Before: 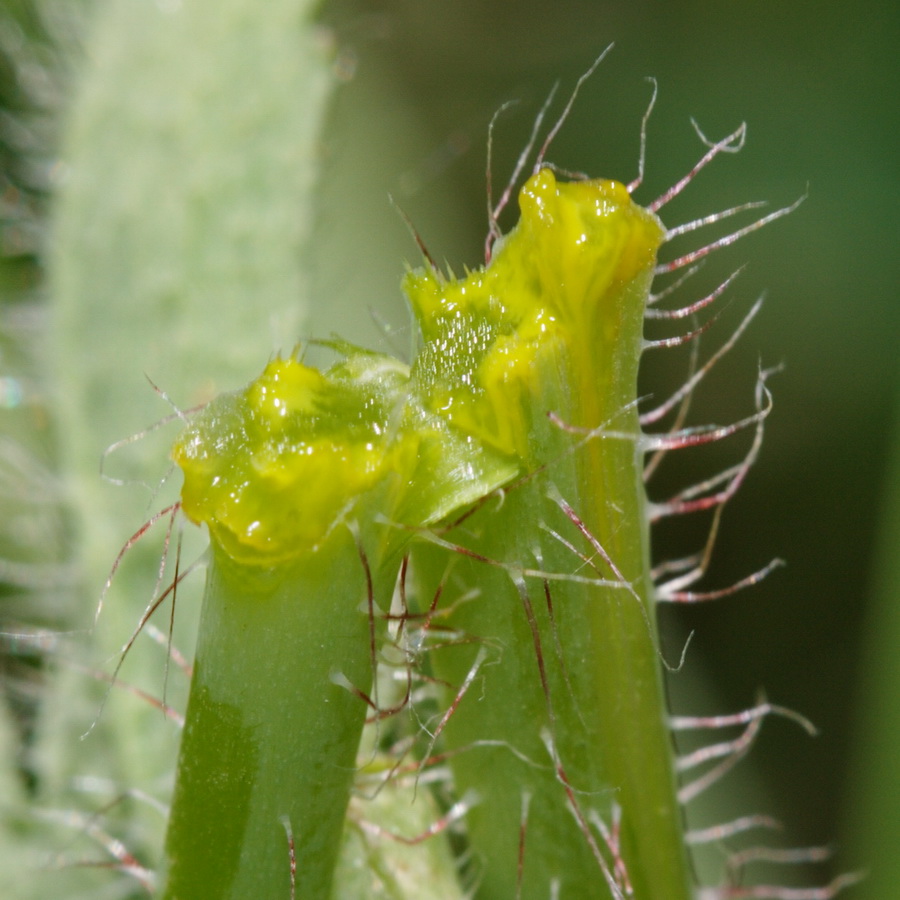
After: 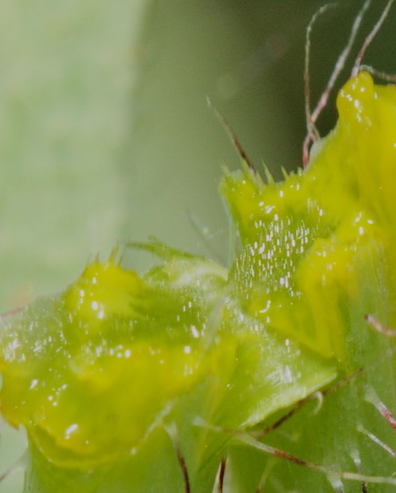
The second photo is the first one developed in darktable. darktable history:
filmic rgb: black relative exposure -6.15 EV, white relative exposure 6.96 EV, hardness 2.23, color science v6 (2022)
crop: left 20.248%, top 10.86%, right 35.675%, bottom 34.321%
